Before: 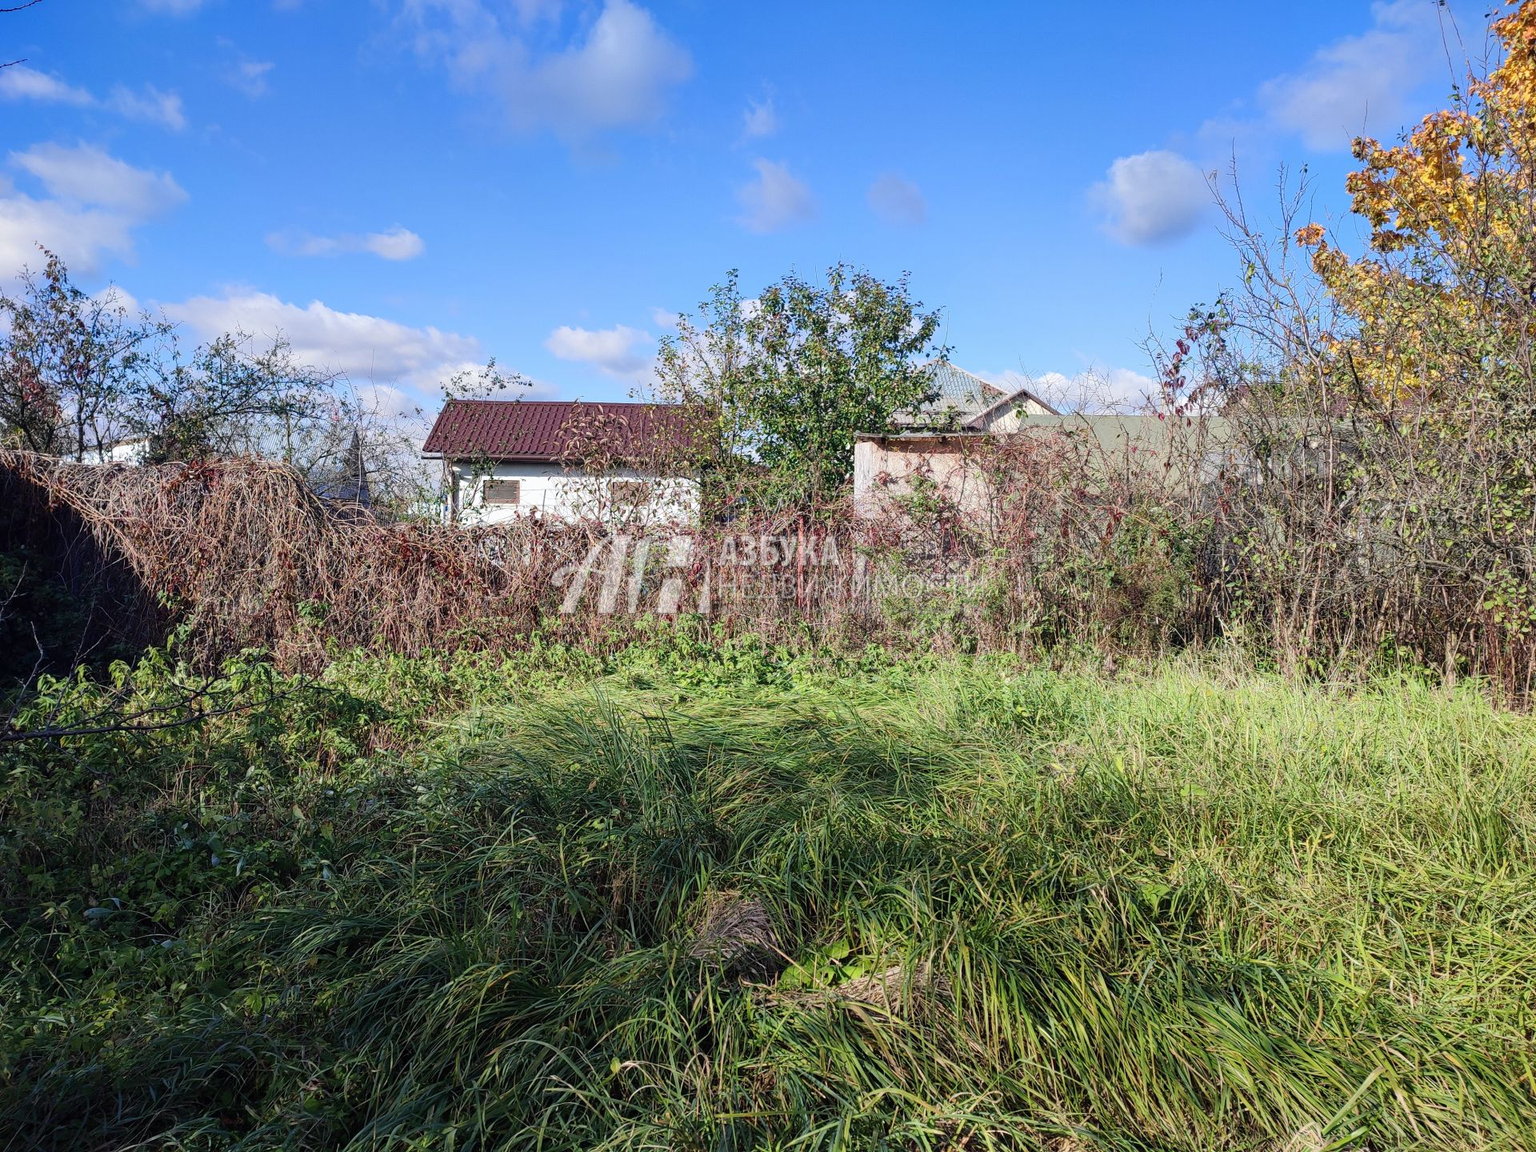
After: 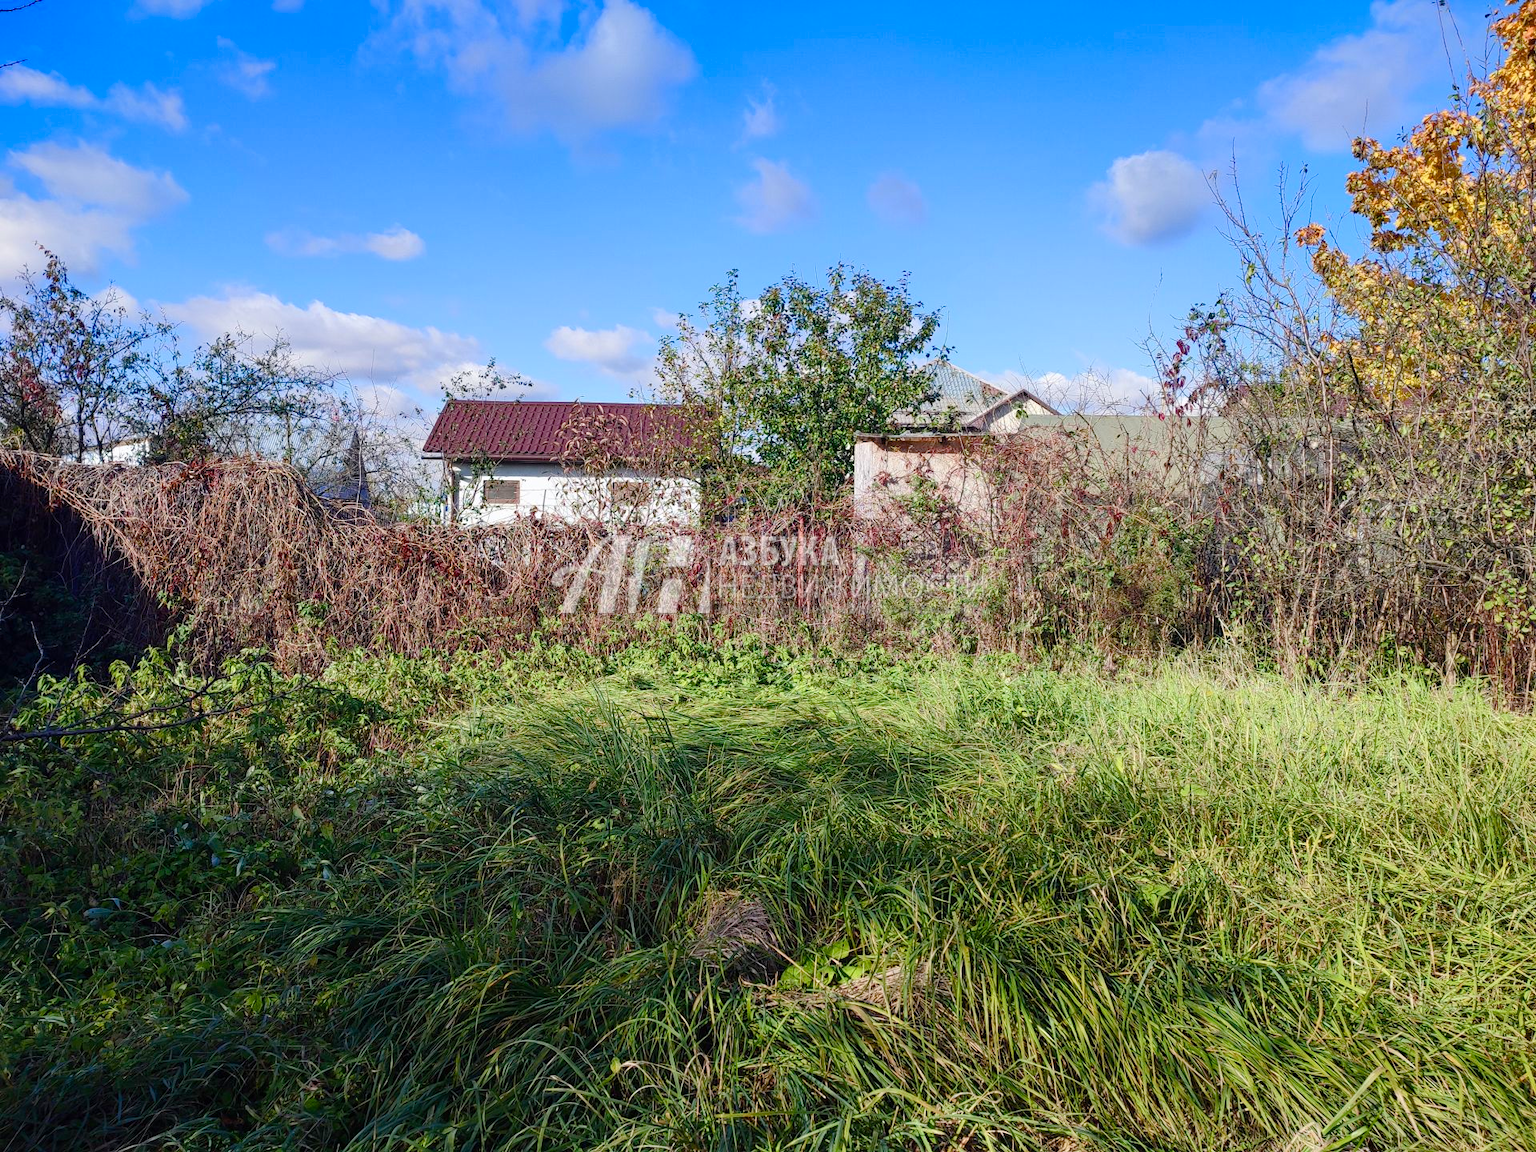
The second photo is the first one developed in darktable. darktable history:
color balance rgb: highlights gain › chroma 0.1%, highlights gain › hue 330.1°, linear chroma grading › global chroma 25.174%, perceptual saturation grading › global saturation 0.733%, perceptual saturation grading › highlights -30.667%, perceptual saturation grading › shadows 19.898%, global vibrance 20%
